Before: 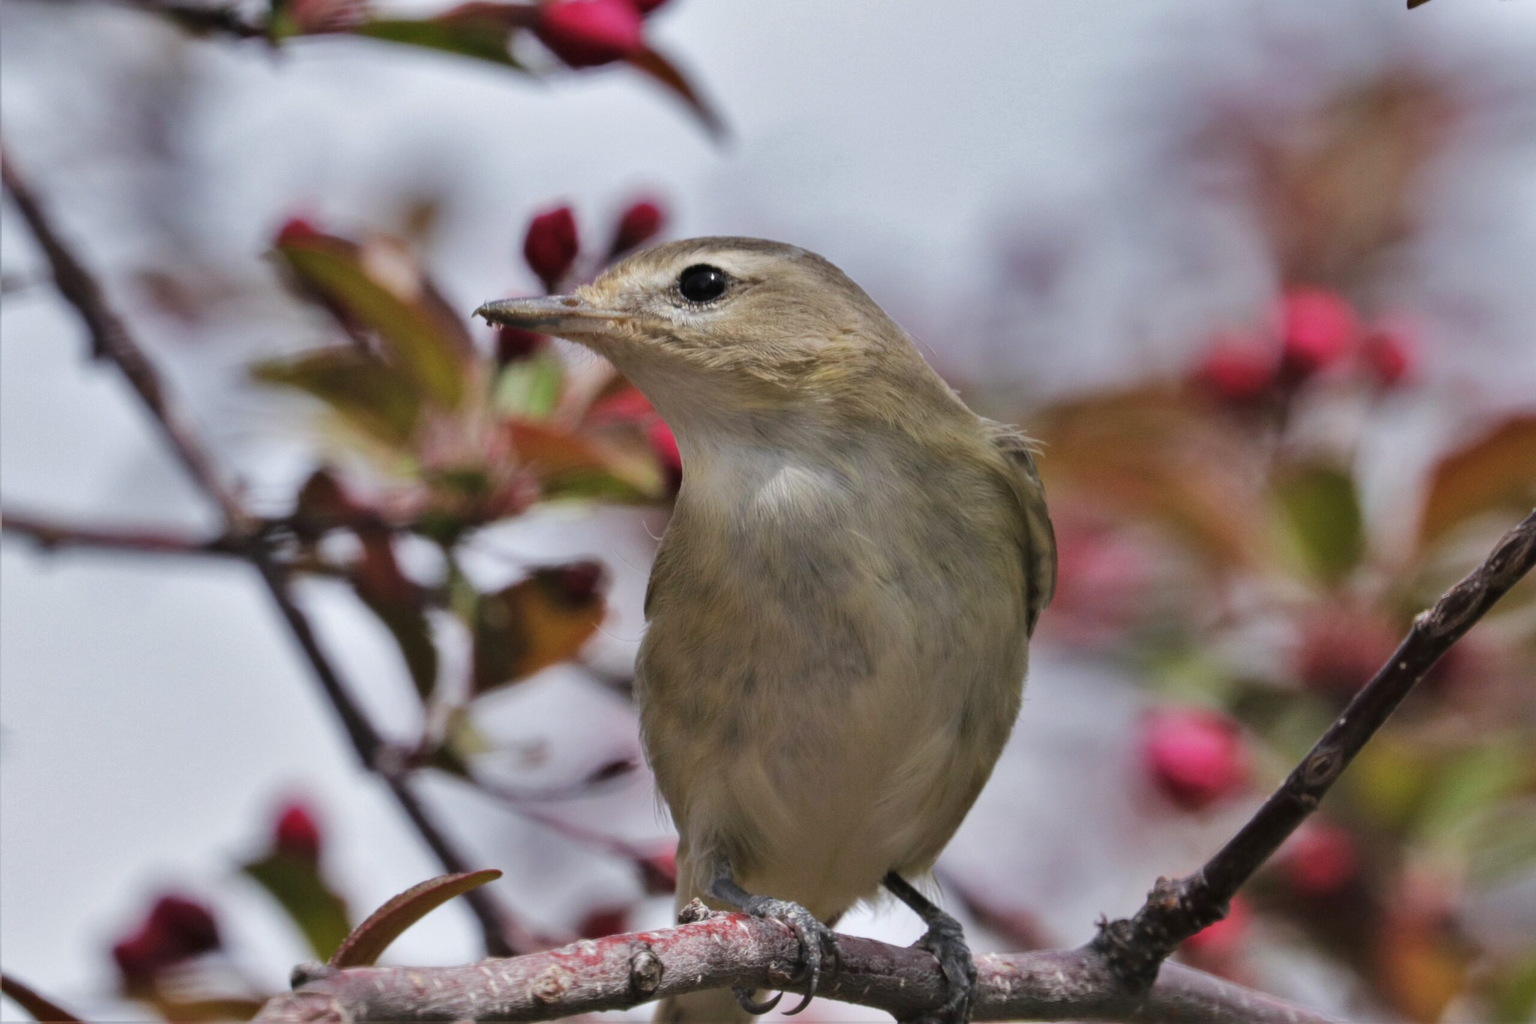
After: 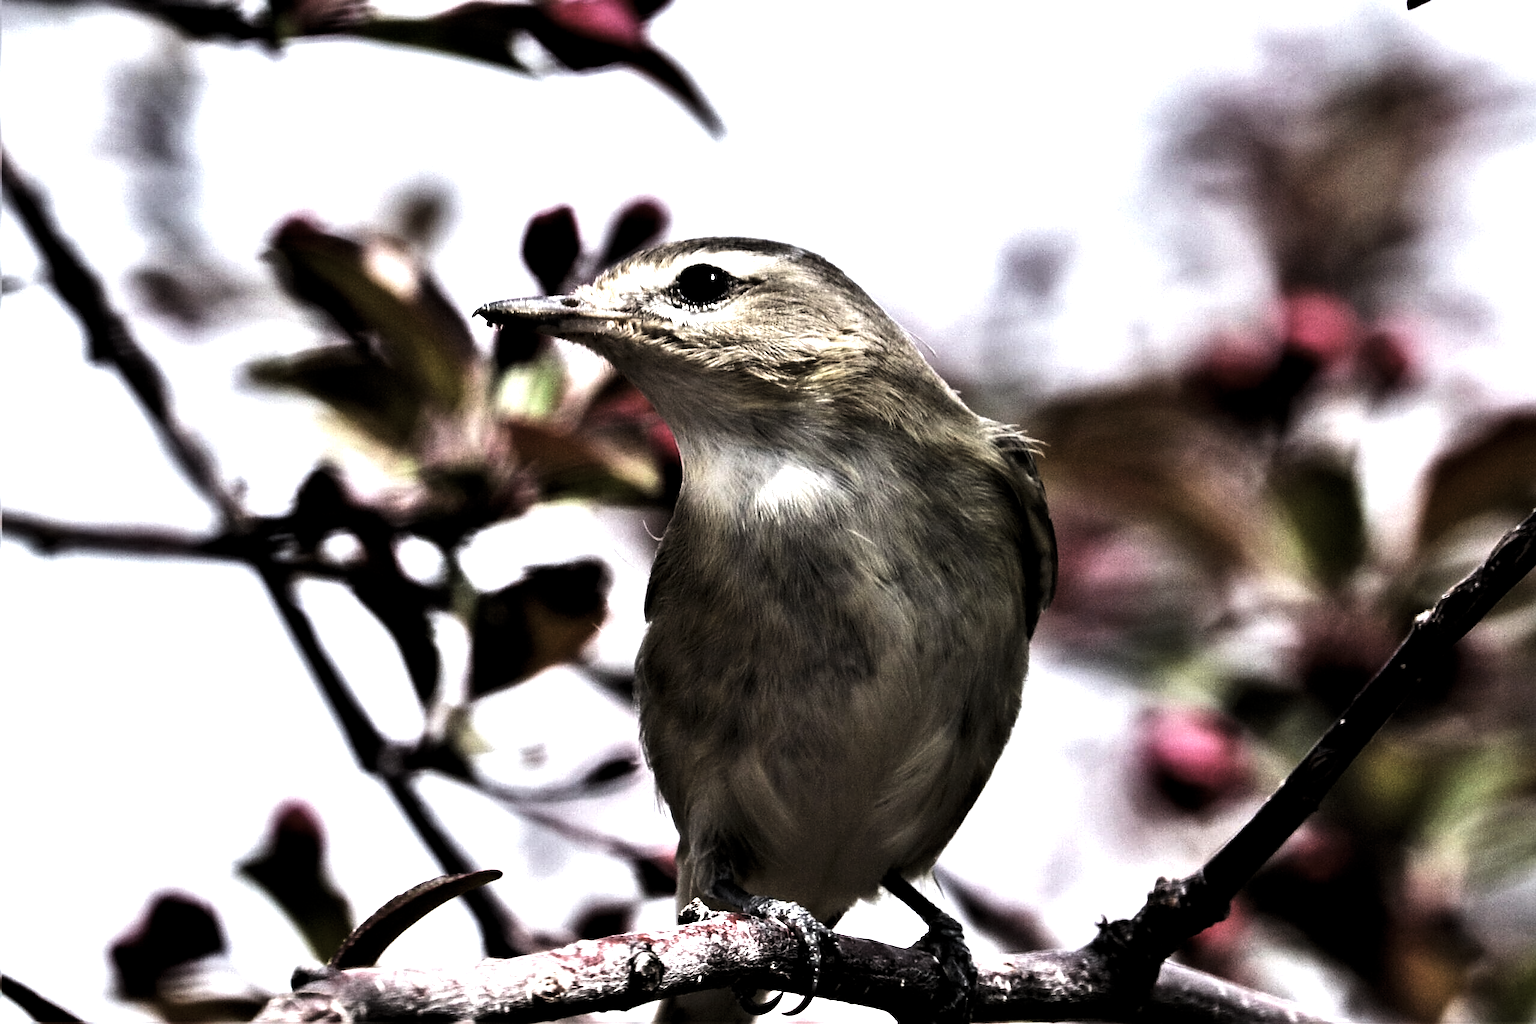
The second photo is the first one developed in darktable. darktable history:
color correction: saturation 0.8
exposure: black level correction 0.005, exposure 0.014 EV, compensate highlight preservation false
contrast brightness saturation: contrast 0.25, saturation -0.31
tone curve: curves: ch0 [(0, 0) (0.003, 0.008) (0.011, 0.008) (0.025, 0.011) (0.044, 0.017) (0.069, 0.026) (0.1, 0.039) (0.136, 0.054) (0.177, 0.093) (0.224, 0.15) (0.277, 0.21) (0.335, 0.285) (0.399, 0.366) (0.468, 0.462) (0.543, 0.564) (0.623, 0.679) (0.709, 0.79) (0.801, 0.883) (0.898, 0.95) (1, 1)], preserve colors none
sharpen: on, module defaults
levels: levels [0.044, 0.475, 0.791]
